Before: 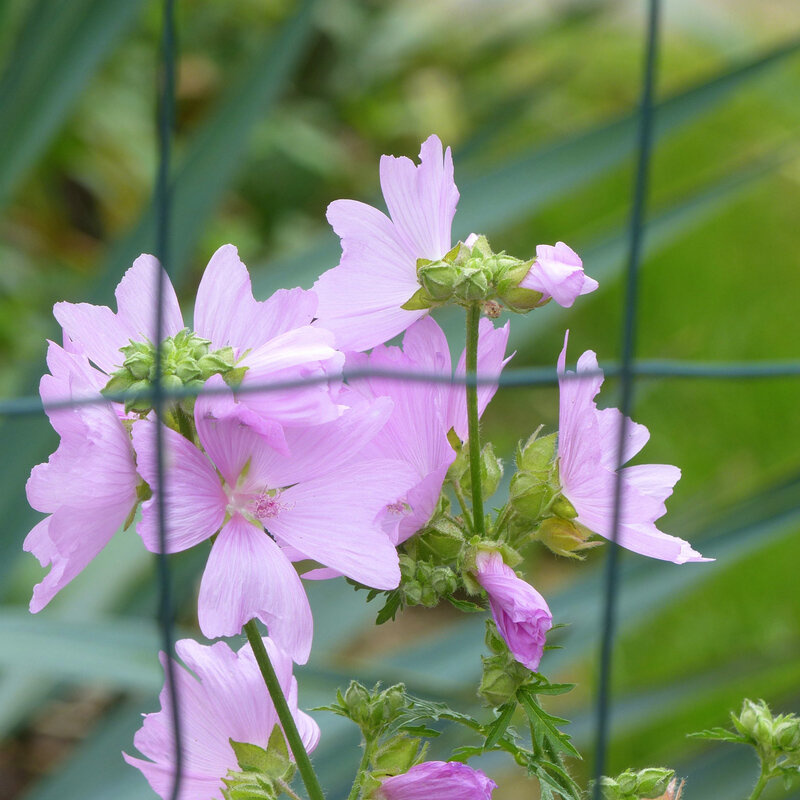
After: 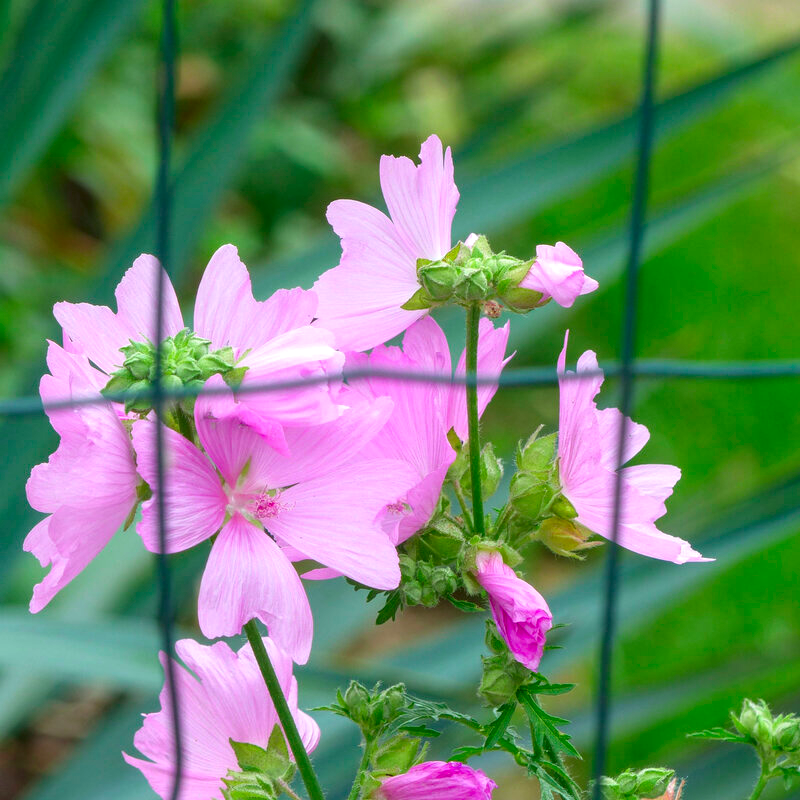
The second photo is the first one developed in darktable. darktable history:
local contrast: on, module defaults
color contrast: green-magenta contrast 1.73, blue-yellow contrast 1.15
